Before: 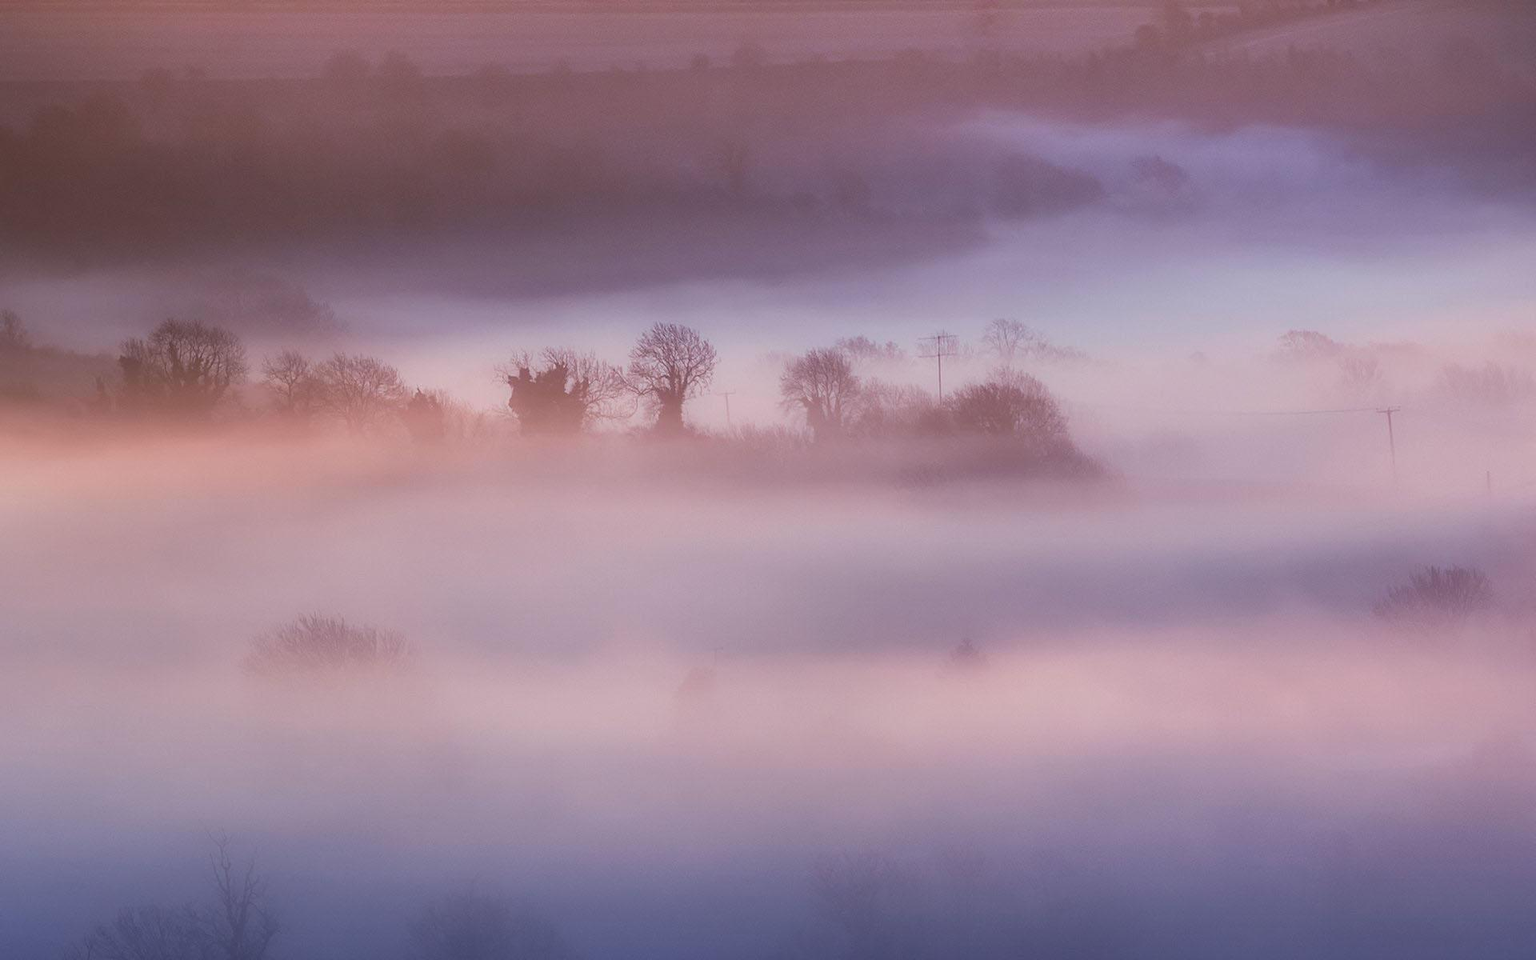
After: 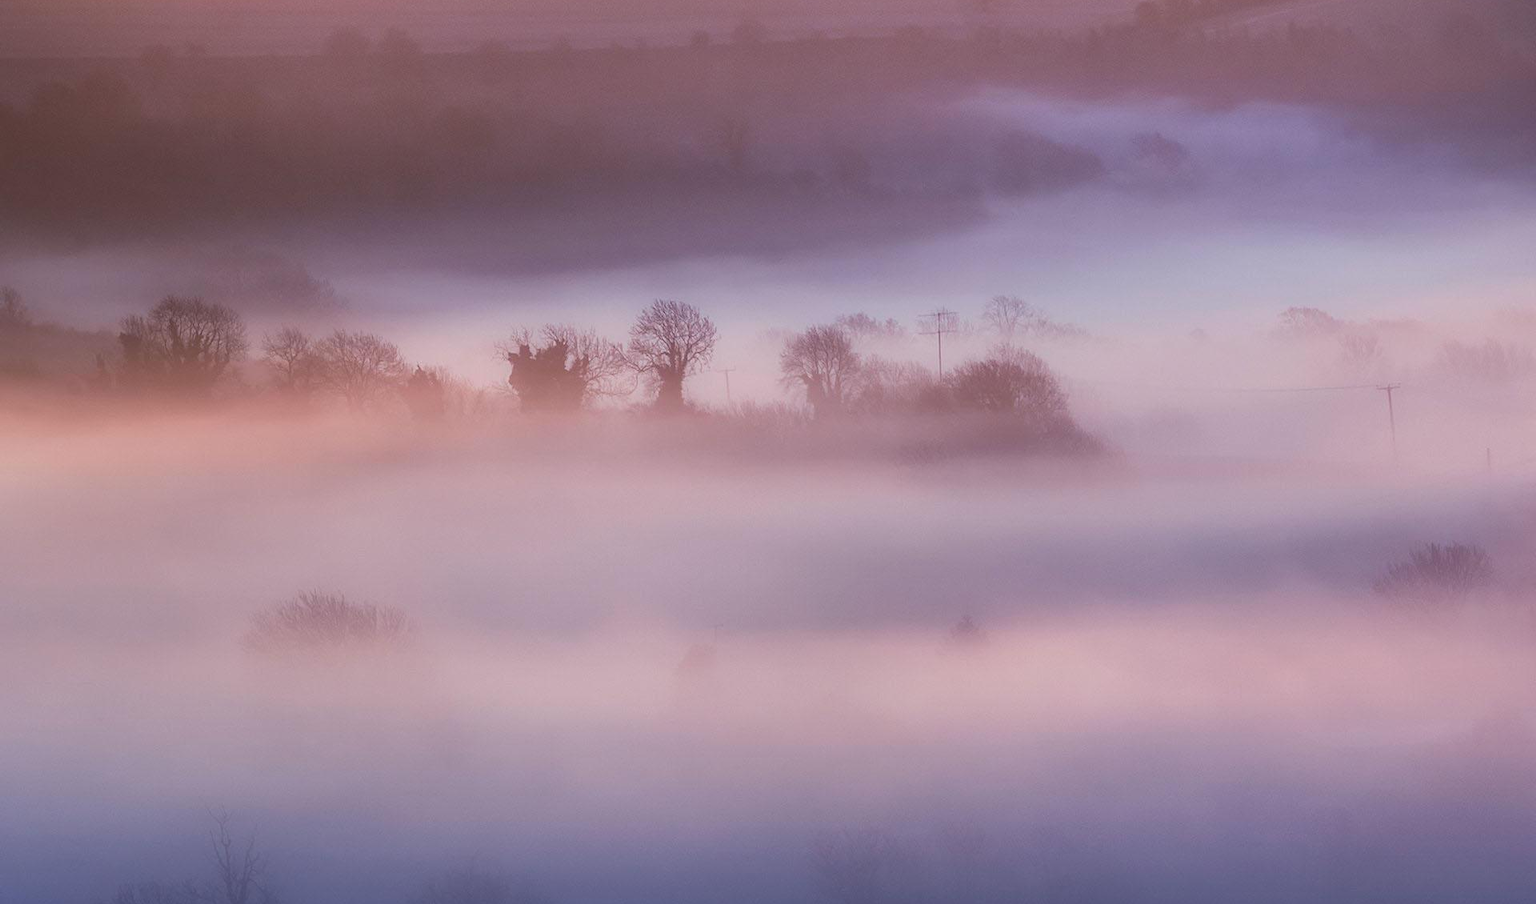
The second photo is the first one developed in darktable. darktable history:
crop and rotate: top 2.475%, bottom 3.237%
